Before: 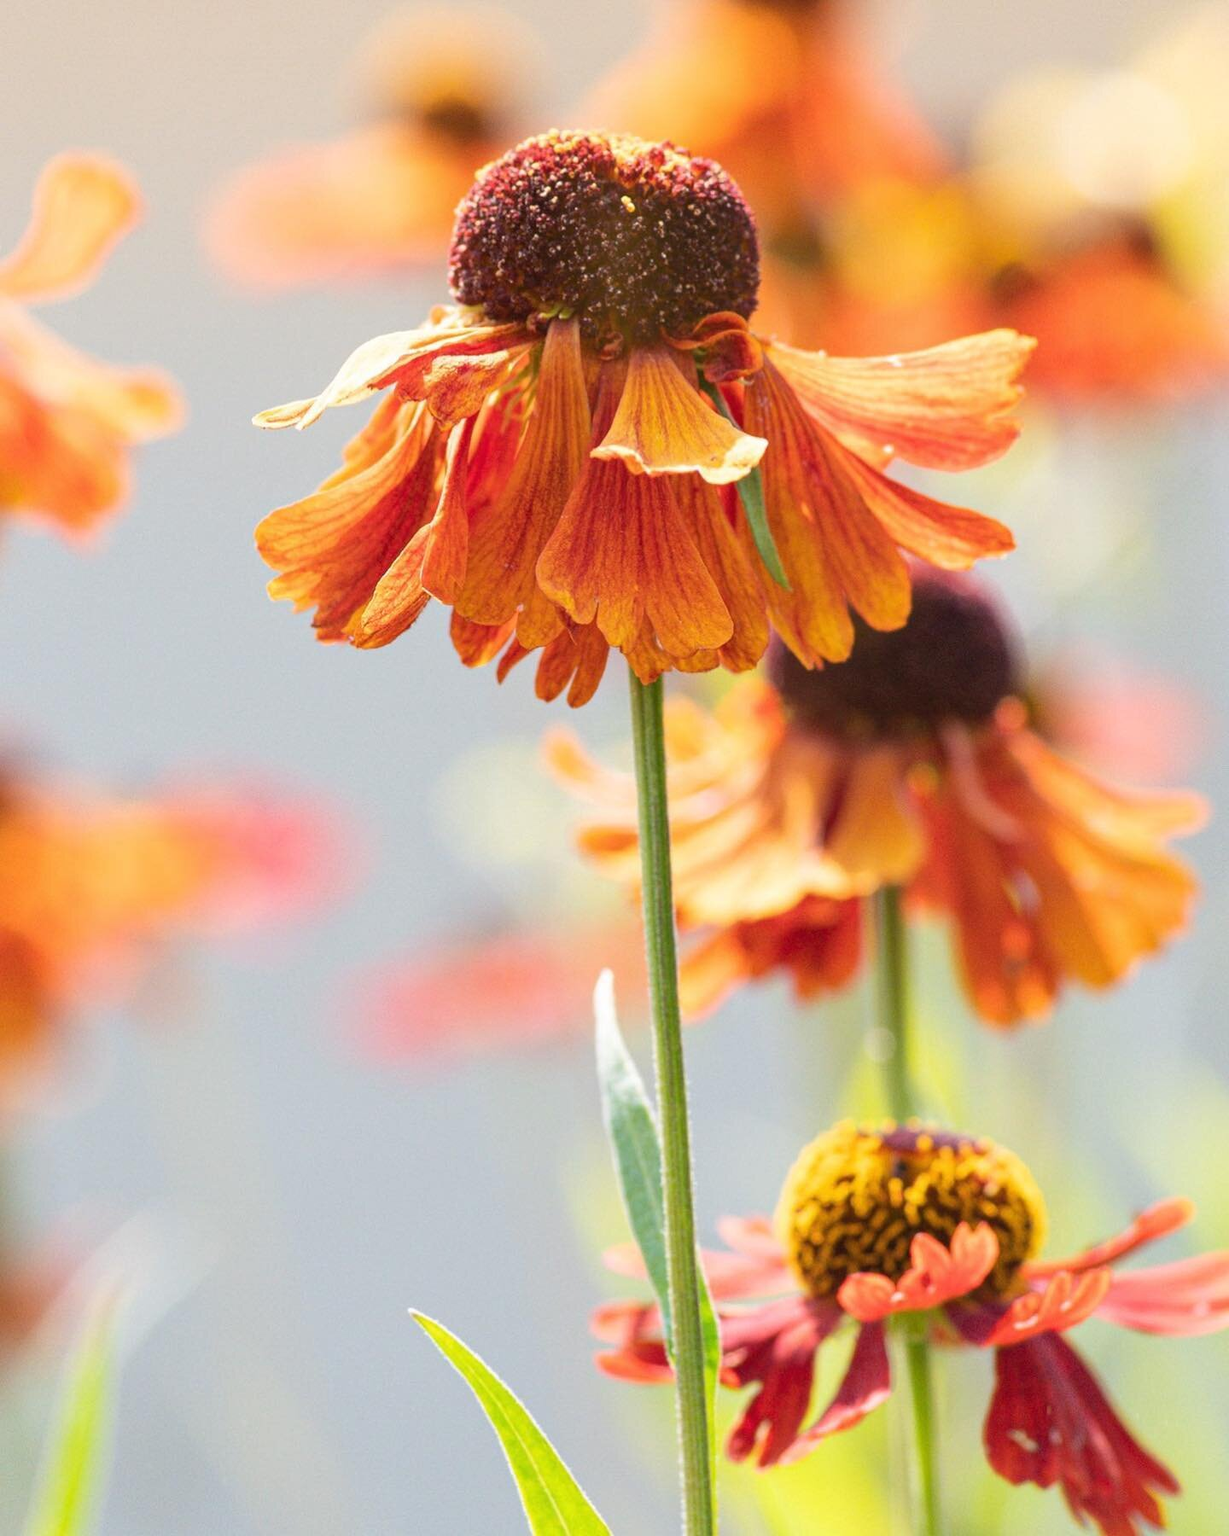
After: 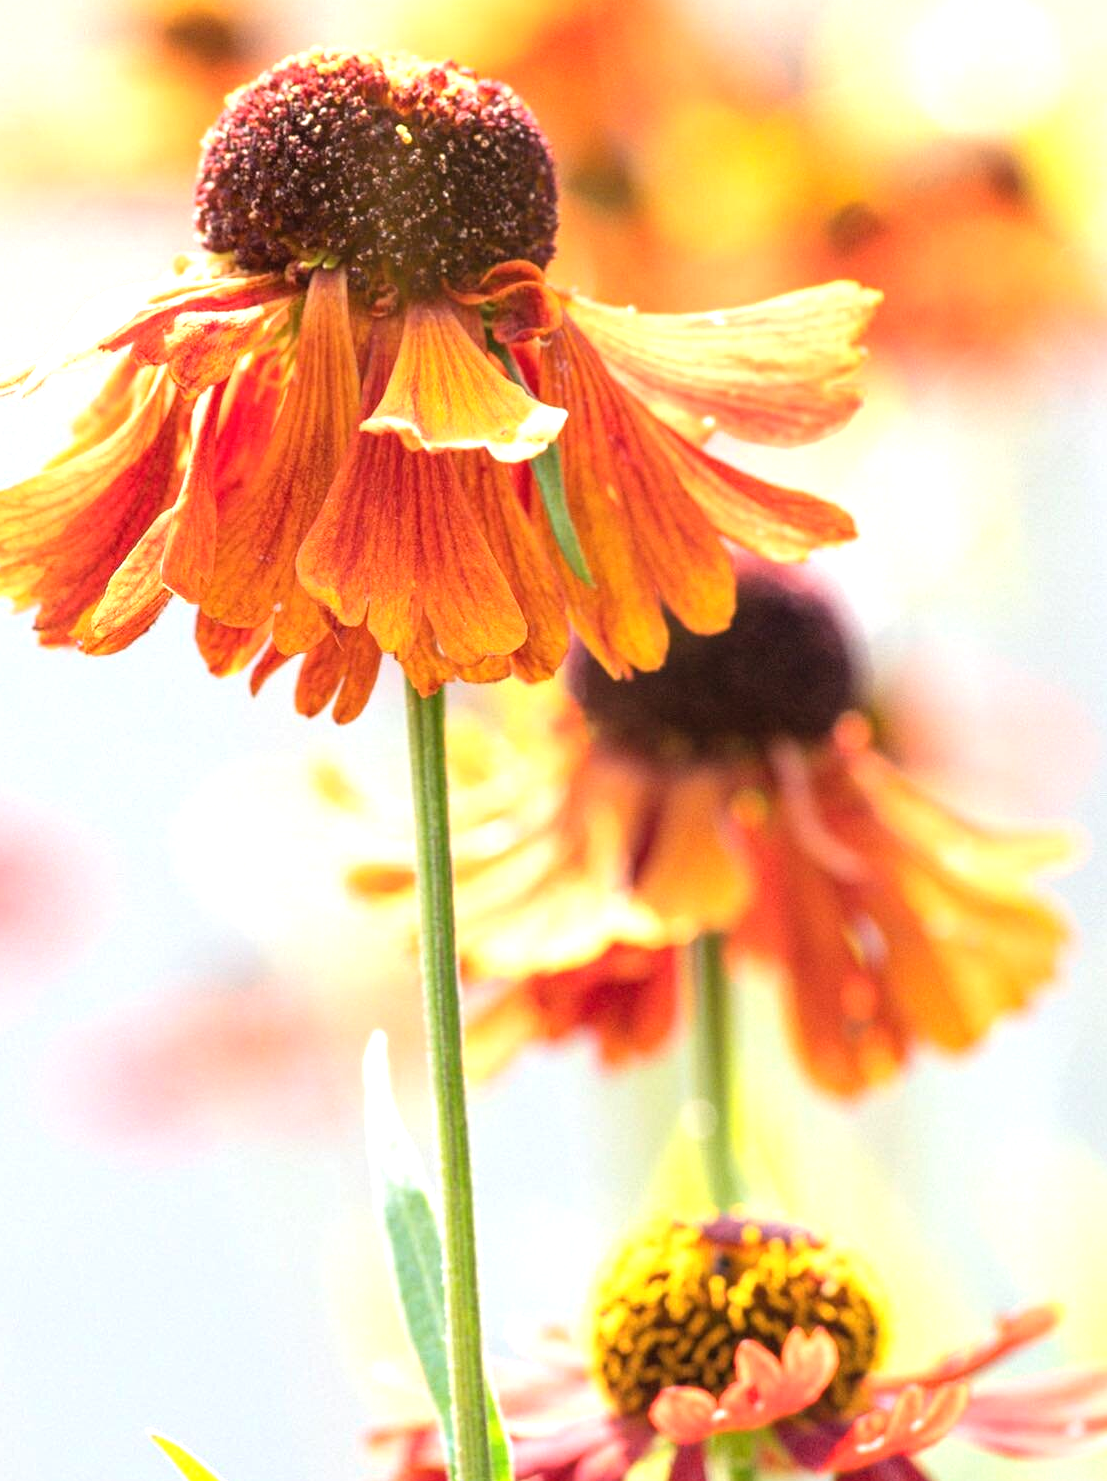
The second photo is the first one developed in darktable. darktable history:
crop: left 23.119%, top 5.883%, bottom 11.793%
tone equalizer: -8 EV -0.743 EV, -7 EV -0.72 EV, -6 EV -0.578 EV, -5 EV -0.374 EV, -3 EV 0.372 EV, -2 EV 0.6 EV, -1 EV 0.684 EV, +0 EV 0.756 EV
